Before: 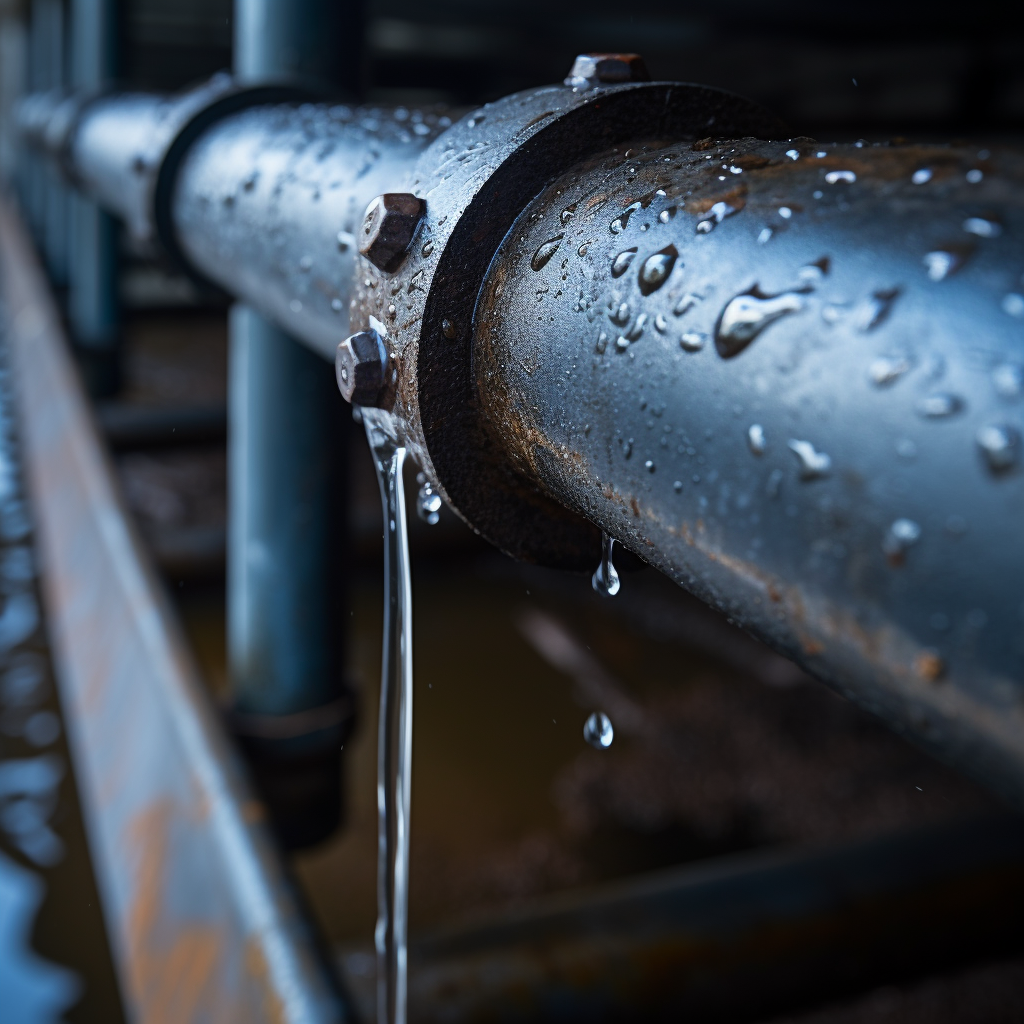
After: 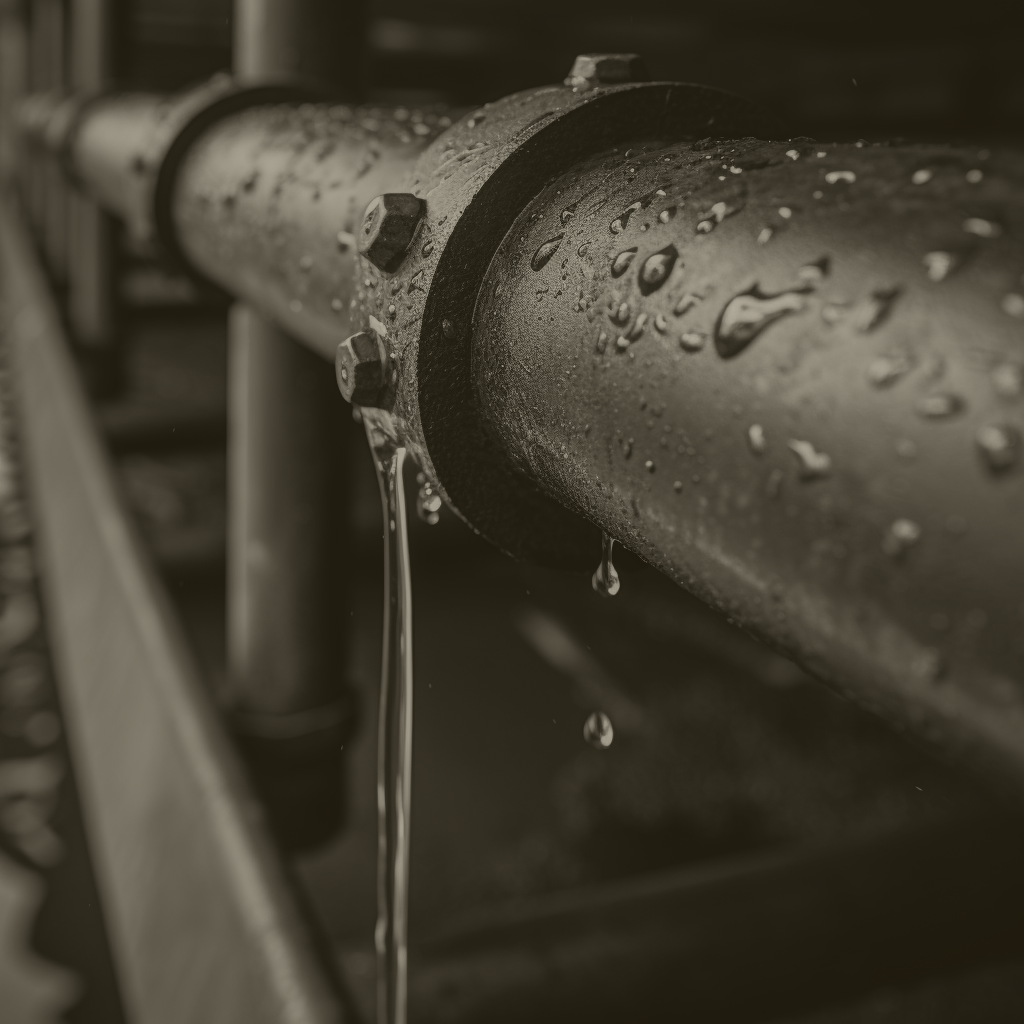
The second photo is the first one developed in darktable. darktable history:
colorize: hue 41.44°, saturation 22%, source mix 60%, lightness 10.61%
color calibration: output R [0.972, 0.068, -0.094, 0], output G [-0.178, 1.216, -0.086, 0], output B [0.095, -0.136, 0.98, 0], illuminant custom, x 0.371, y 0.381, temperature 4283.16 K
local contrast: on, module defaults
